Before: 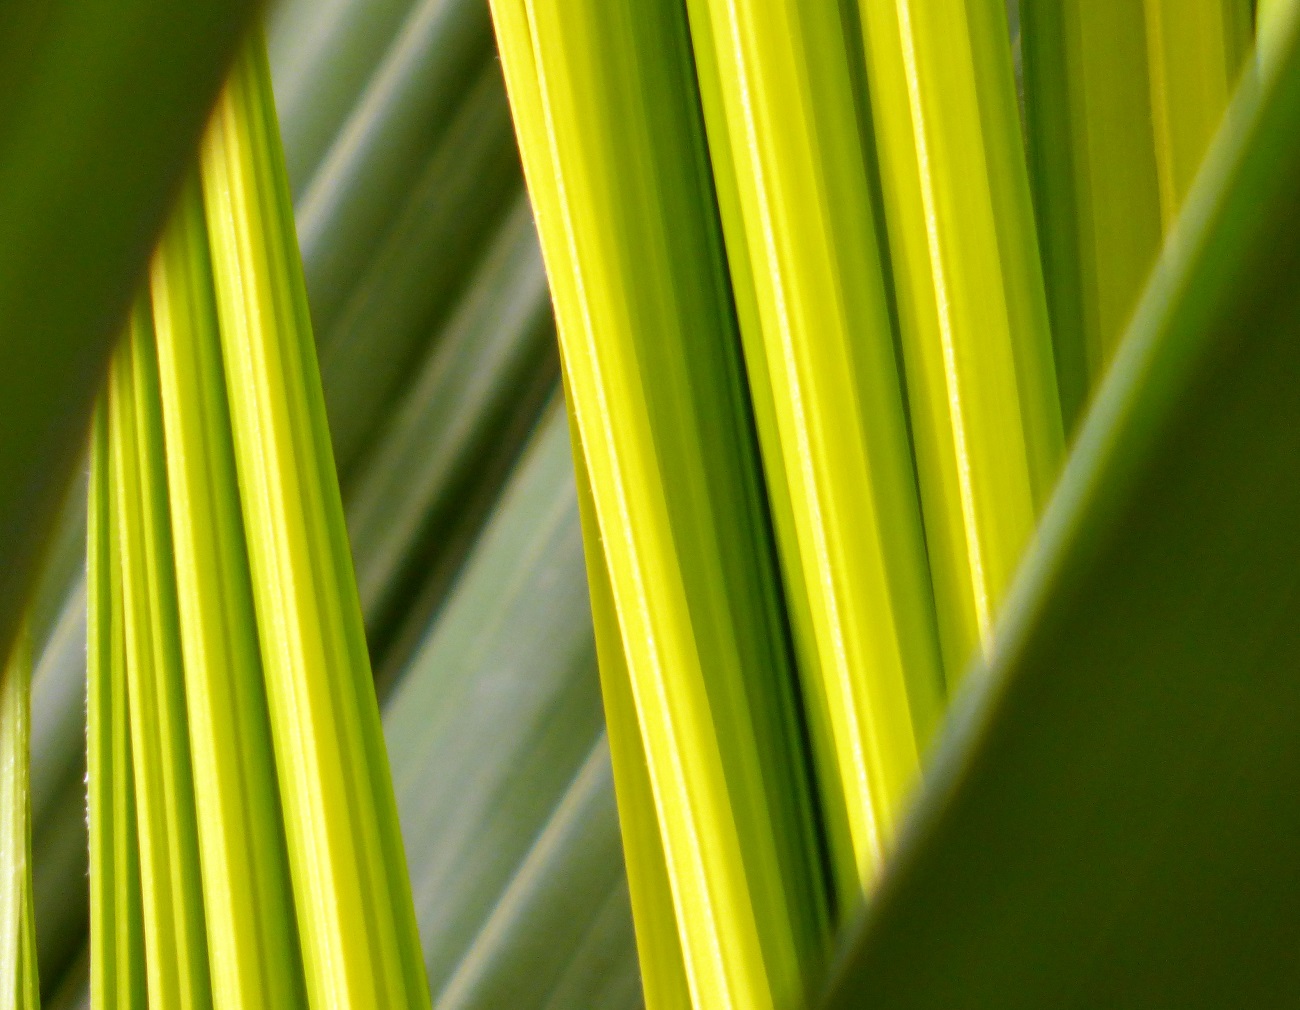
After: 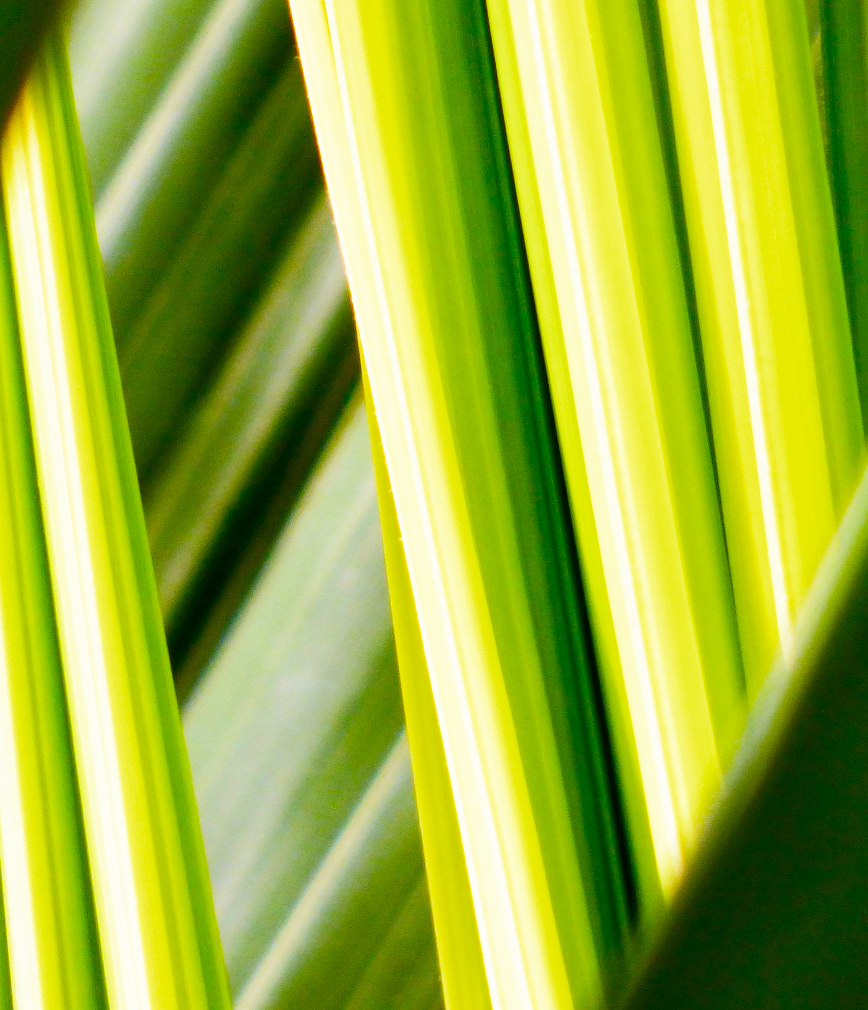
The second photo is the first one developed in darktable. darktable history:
contrast brightness saturation: contrast 0.164, saturation 0.324
crop: left 15.424%, right 17.787%
filmic rgb: middle gray luminance 12.63%, black relative exposure -10.08 EV, white relative exposure 3.46 EV, threshold 2.99 EV, target black luminance 0%, hardness 5.68, latitude 44.91%, contrast 1.221, highlights saturation mix 3.62%, shadows ↔ highlights balance 27.34%, add noise in highlights 0, preserve chrominance no, color science v3 (2019), use custom middle-gray values true, contrast in highlights soft, enable highlight reconstruction true
